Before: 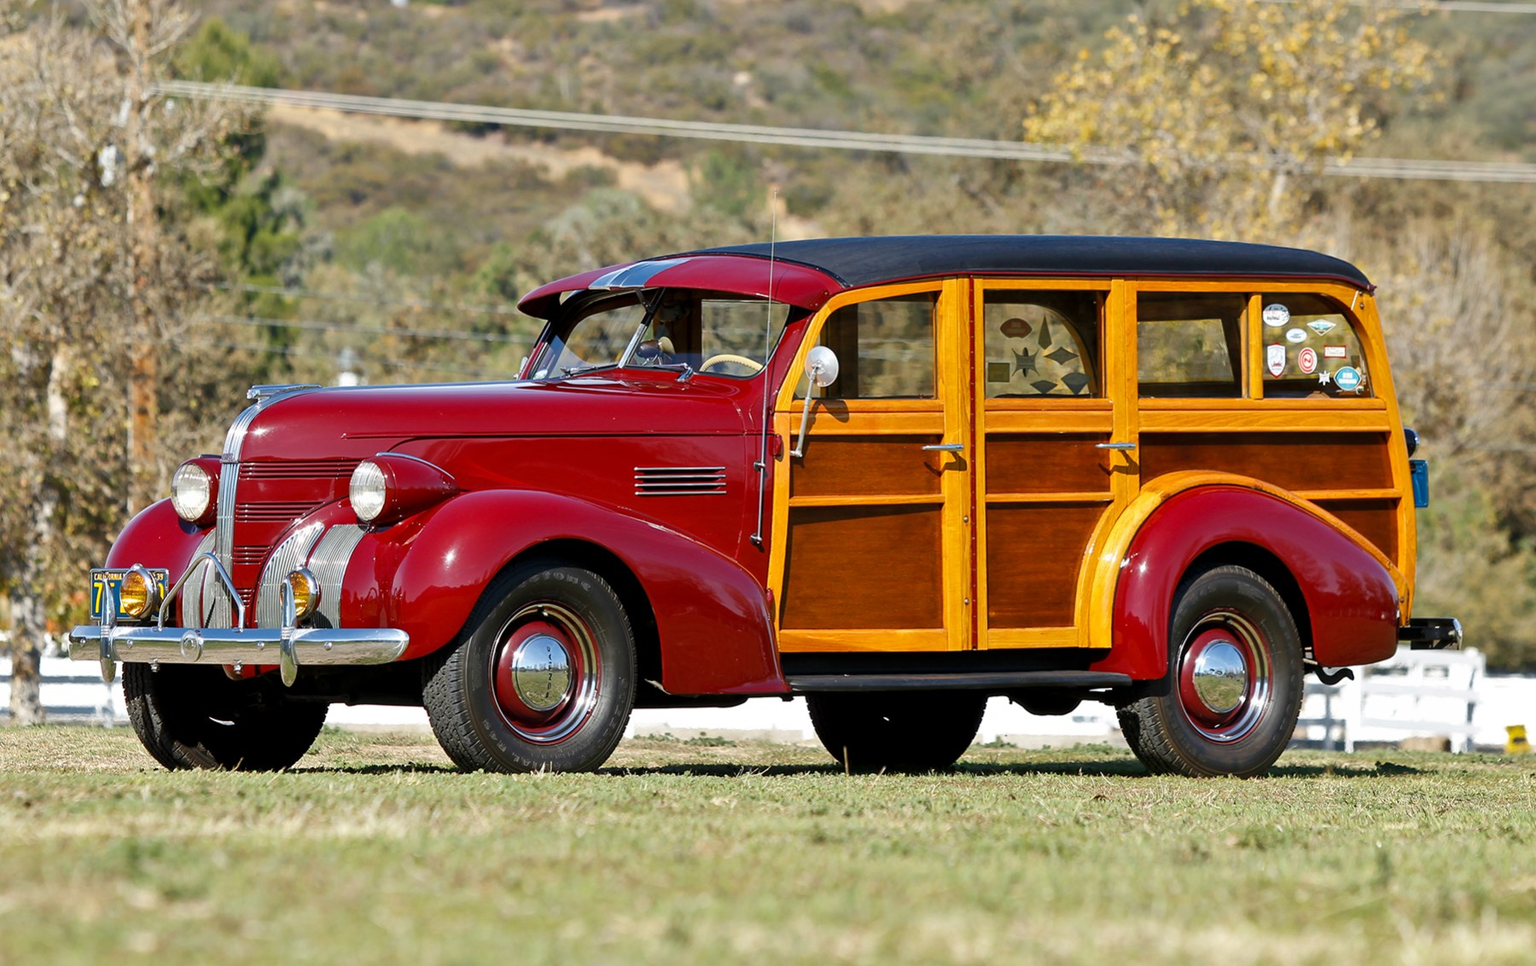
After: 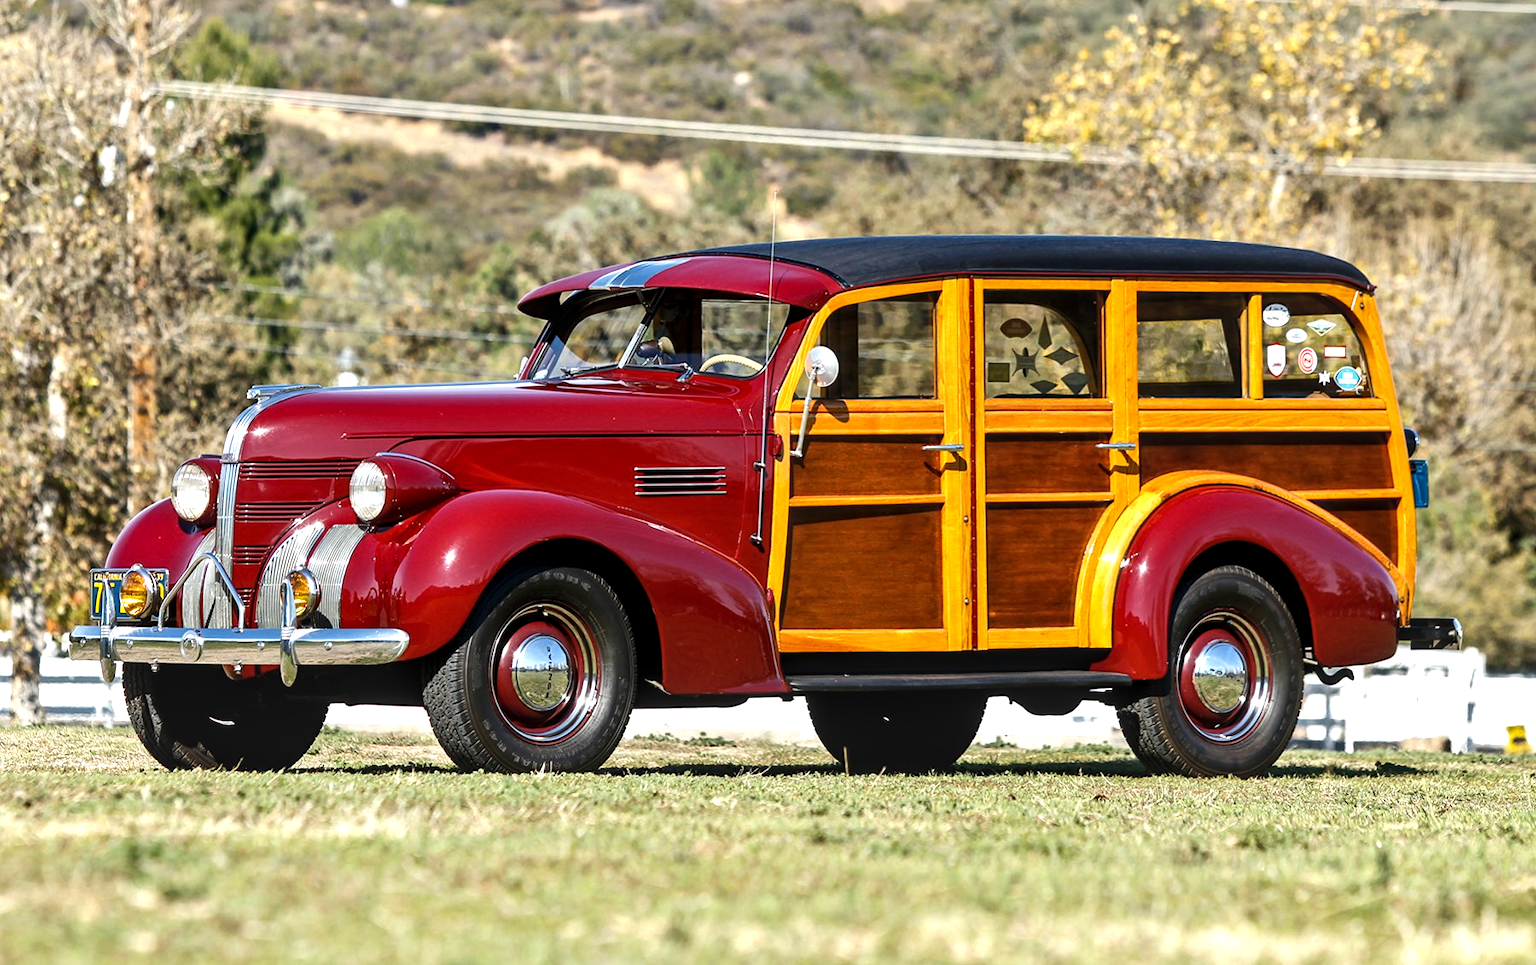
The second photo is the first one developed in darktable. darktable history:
tone equalizer: -8 EV -0.731 EV, -7 EV -0.67 EV, -6 EV -0.586 EV, -5 EV -0.371 EV, -3 EV 0.372 EV, -2 EV 0.6 EV, -1 EV 0.678 EV, +0 EV 0.735 EV, edges refinement/feathering 500, mask exposure compensation -1.57 EV, preserve details no
local contrast: on, module defaults
